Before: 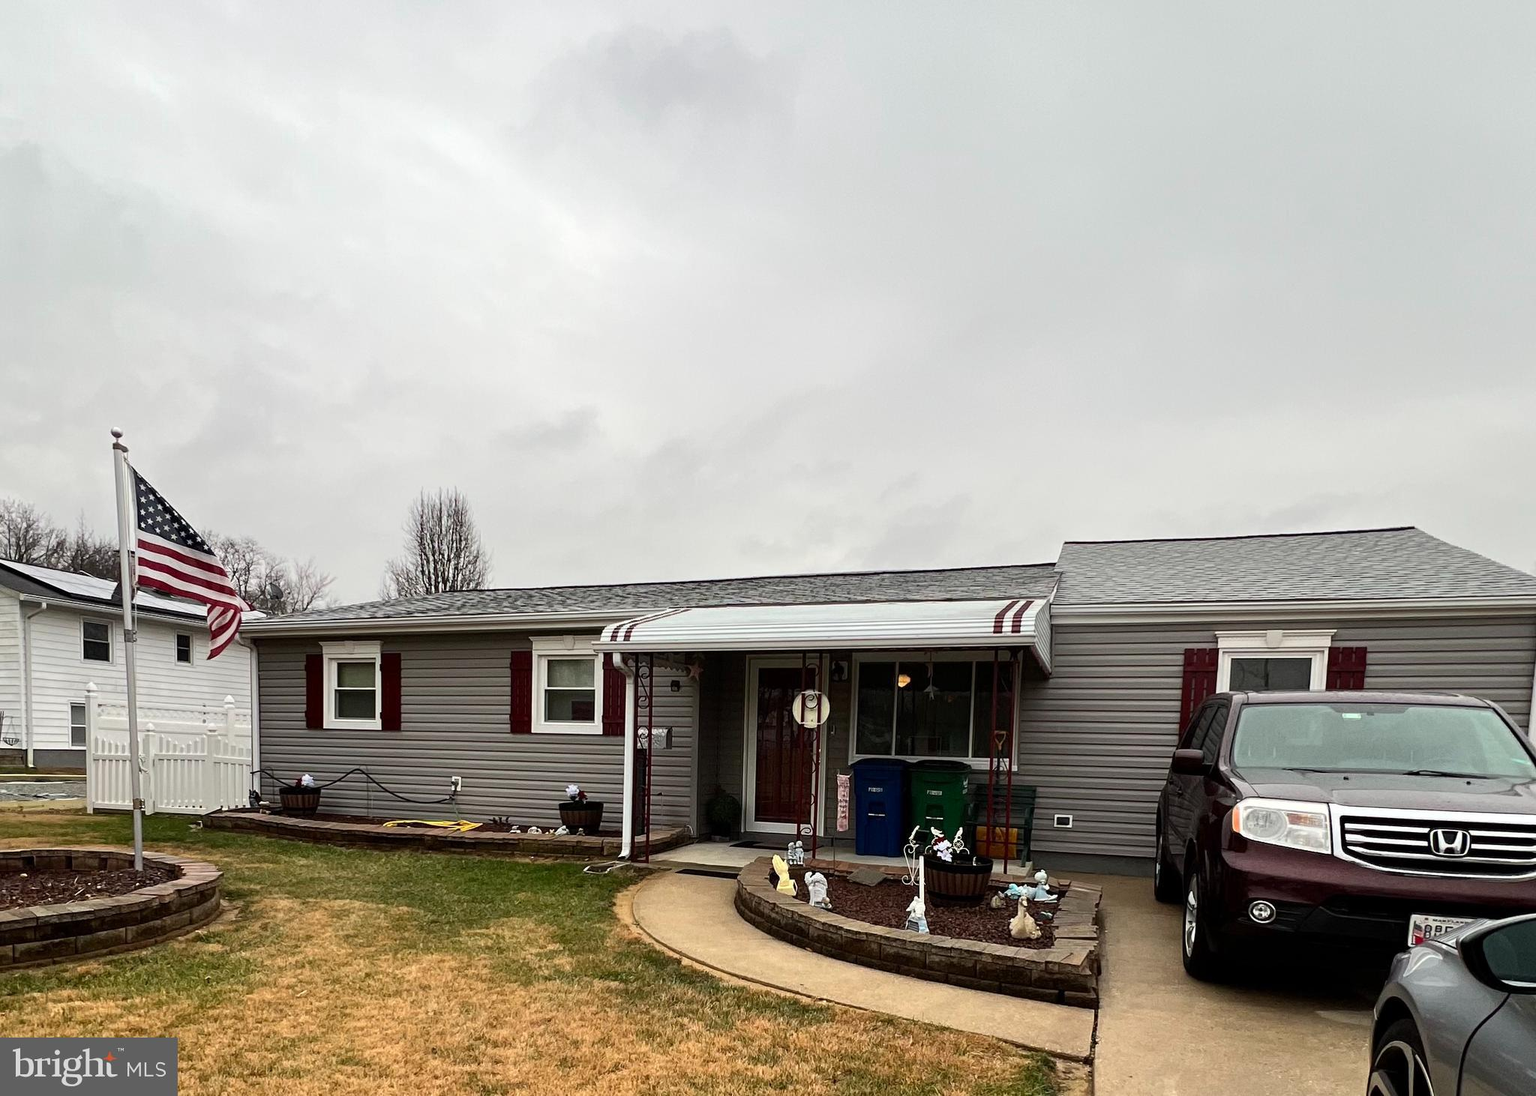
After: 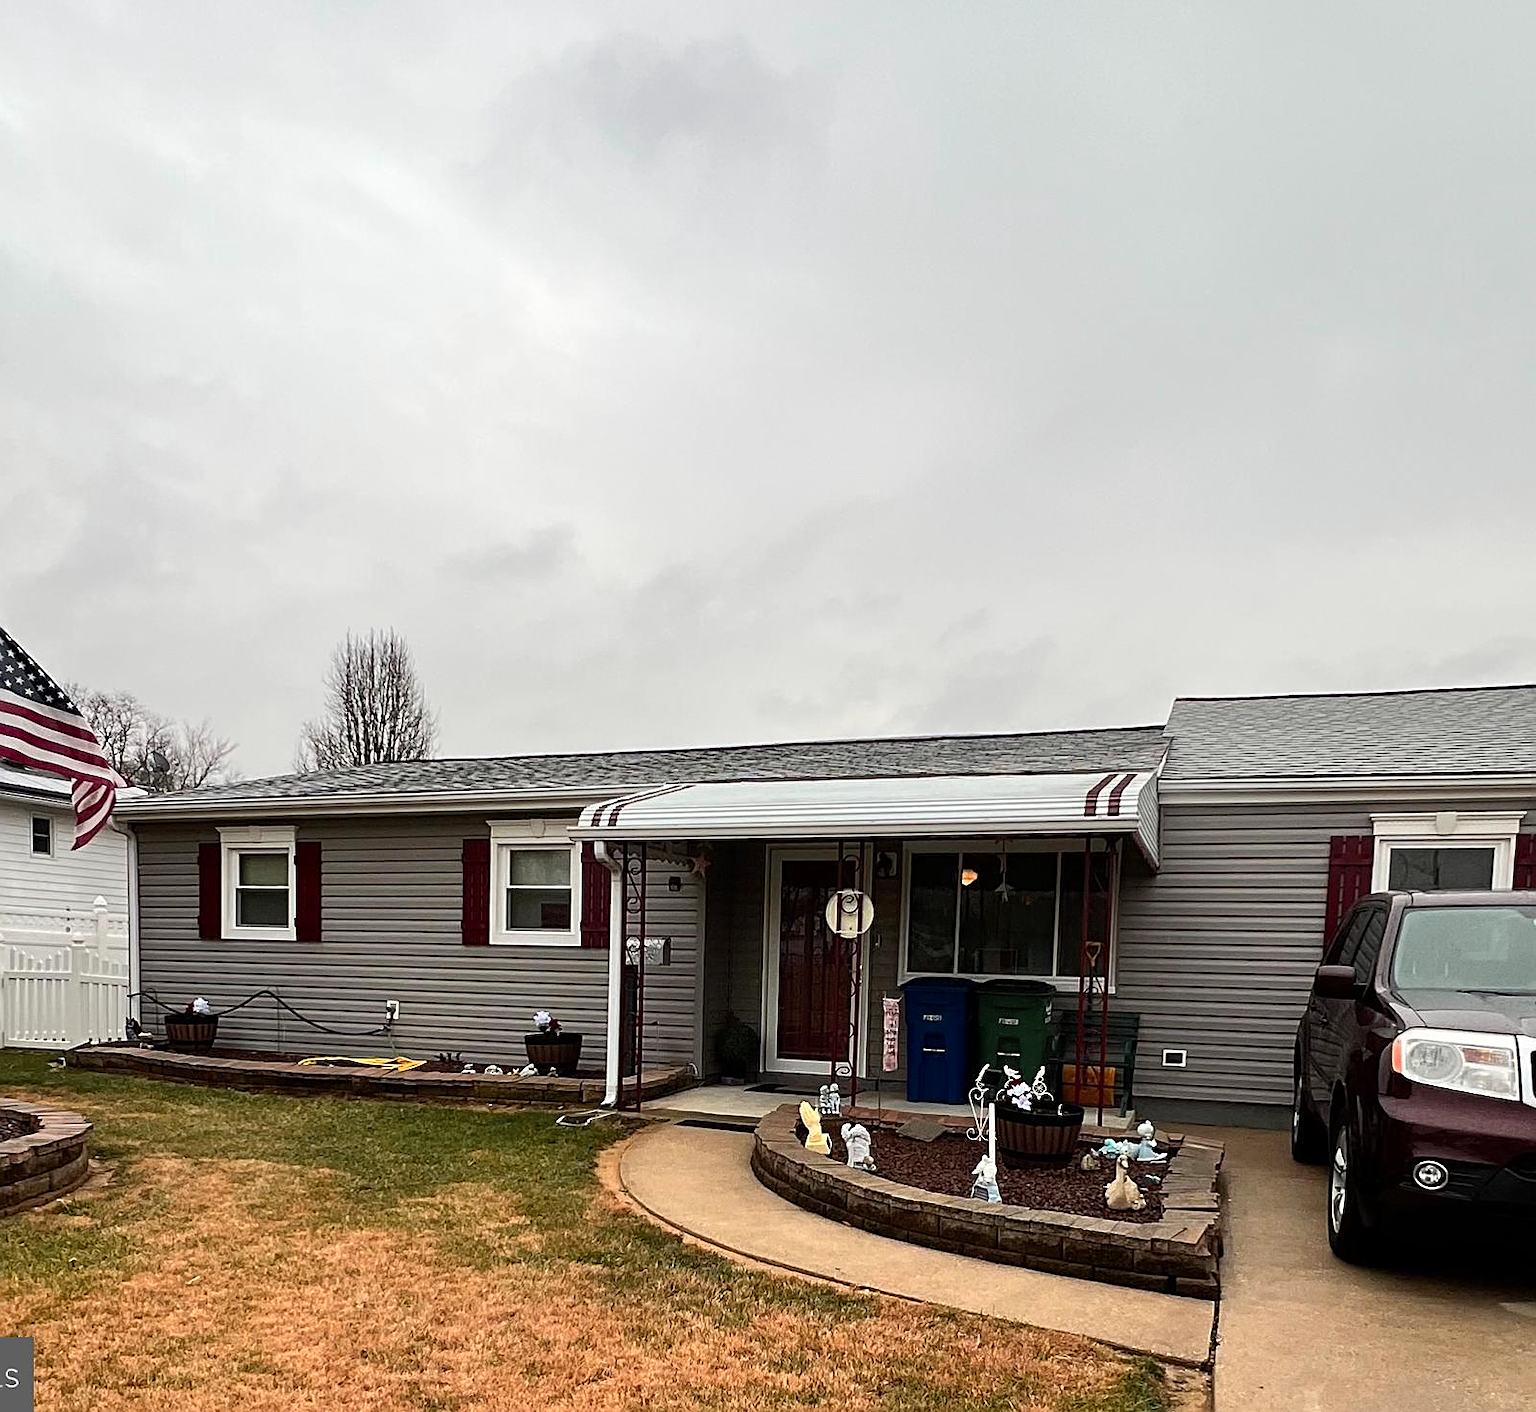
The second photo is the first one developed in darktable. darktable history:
sharpen: on, module defaults
color zones: curves: ch1 [(0.263, 0.53) (0.376, 0.287) (0.487, 0.512) (0.748, 0.547) (1, 0.513)]; ch2 [(0.262, 0.45) (0.751, 0.477)]
crop: left 9.899%, right 12.446%
